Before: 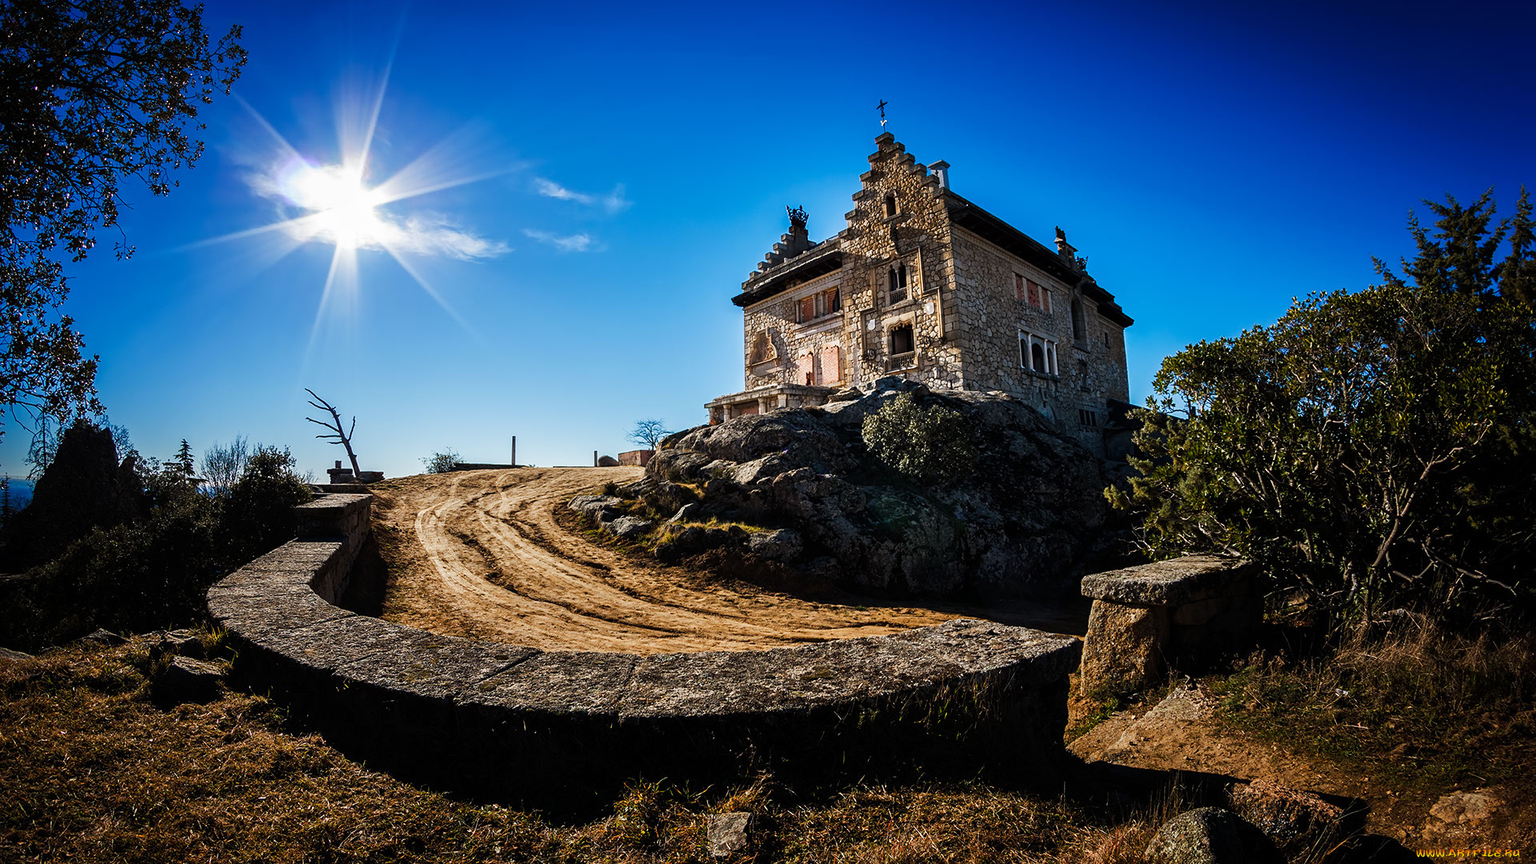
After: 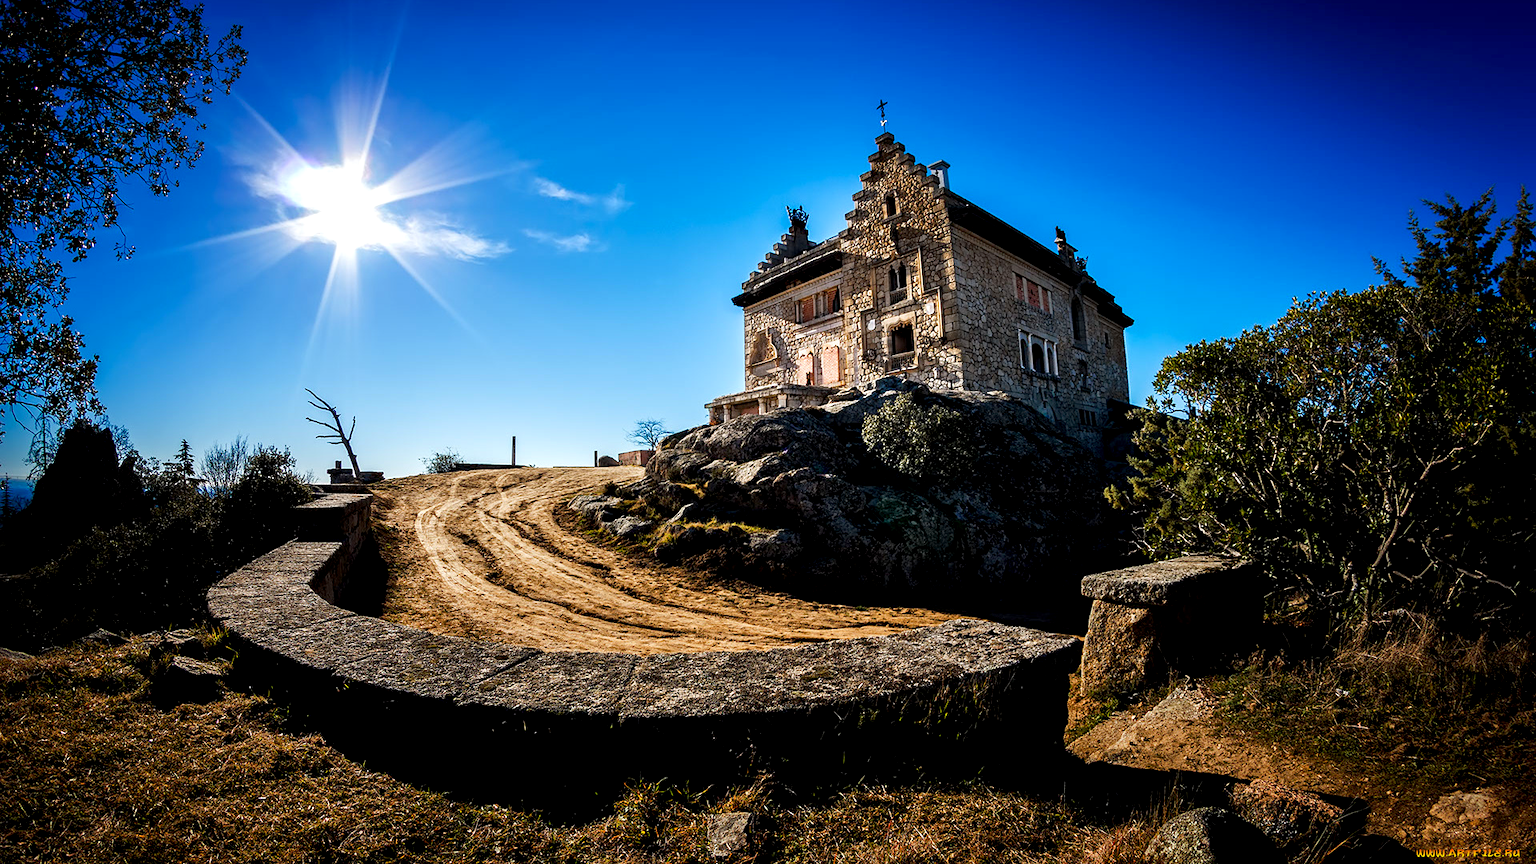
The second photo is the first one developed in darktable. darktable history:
exposure: black level correction 0.005, exposure 0.284 EV, compensate exposure bias true, compensate highlight preservation false
